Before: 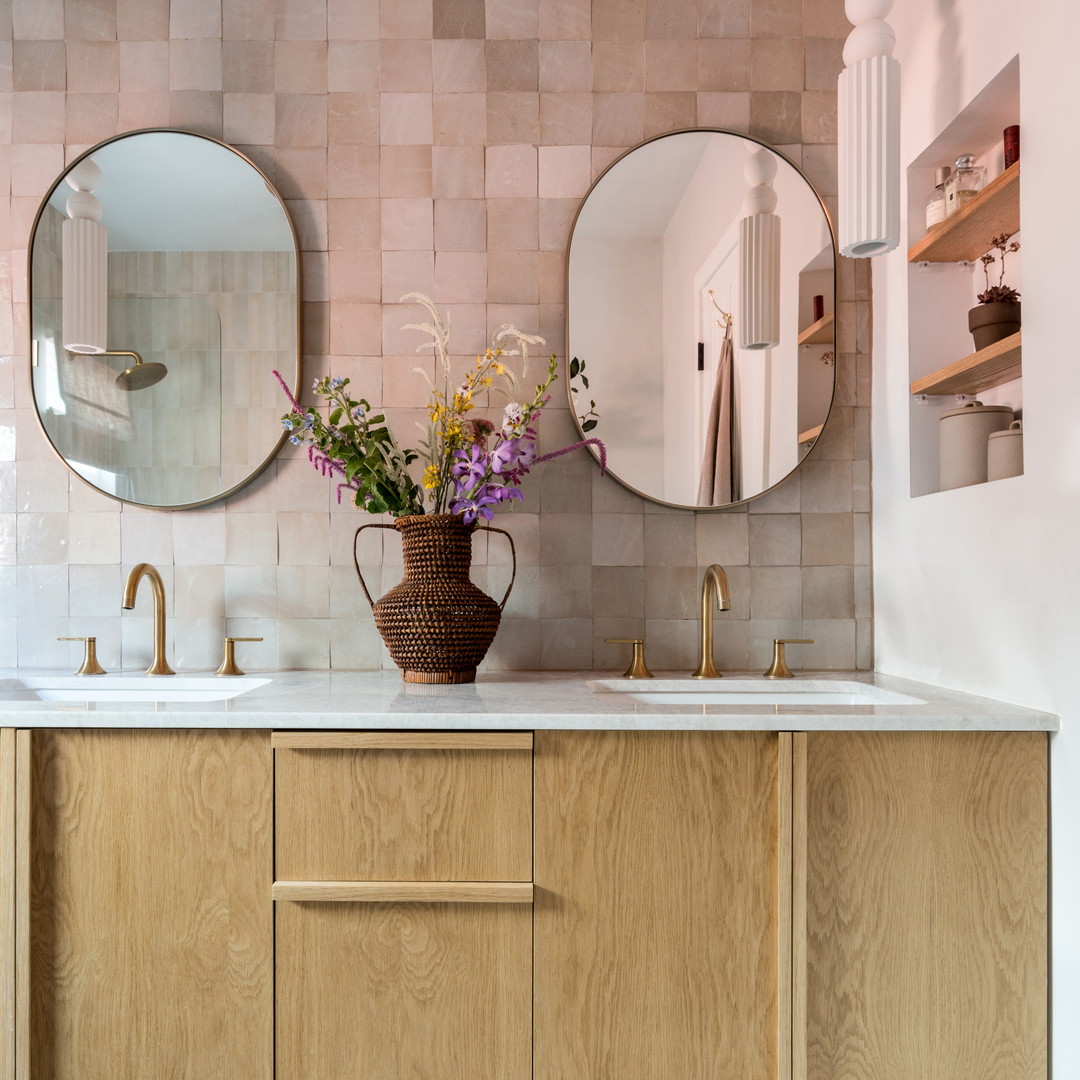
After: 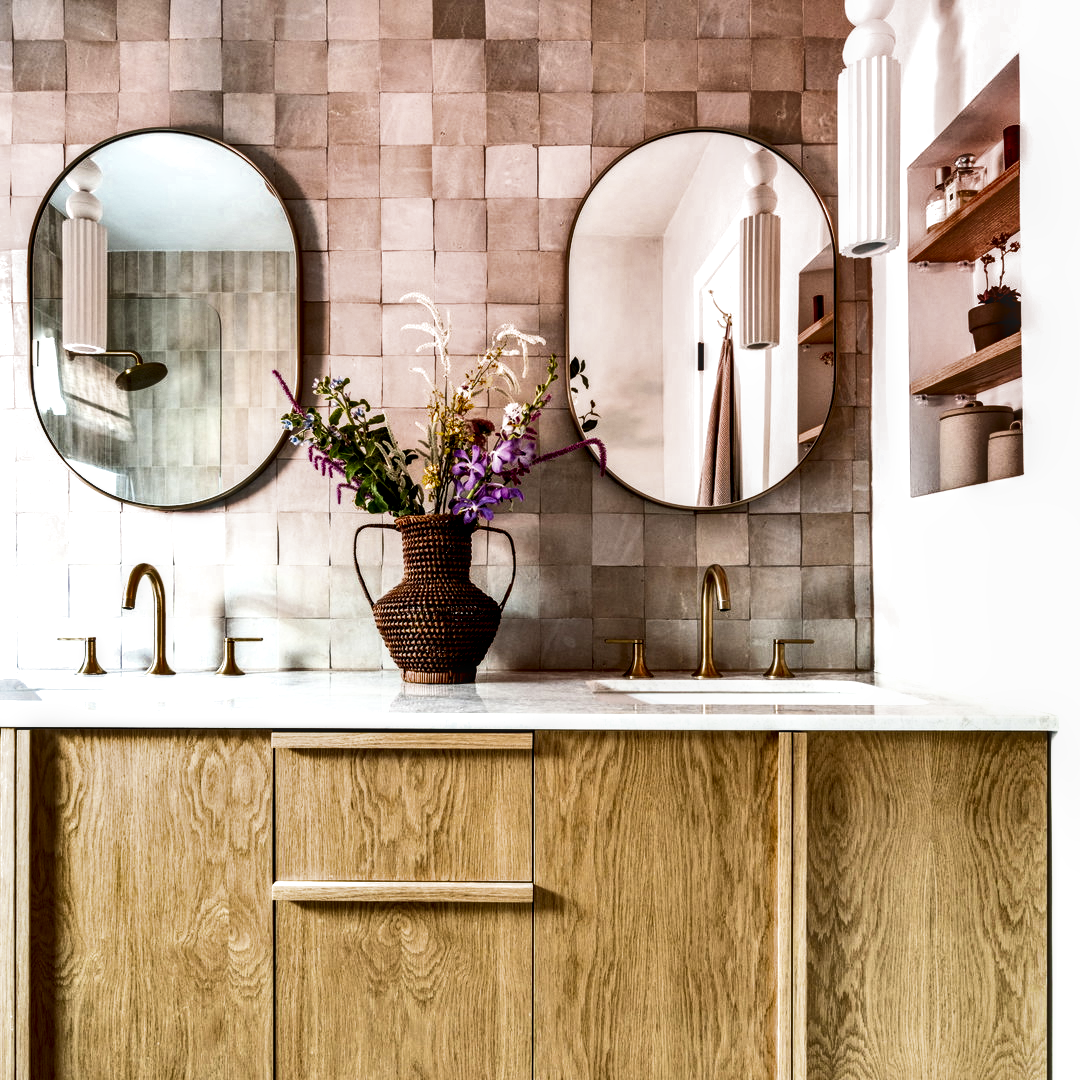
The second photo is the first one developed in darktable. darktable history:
exposure: exposure 1 EV, compensate highlight preservation false
filmic rgb: black relative exposure -3.73 EV, white relative exposure 2.77 EV, threshold 5.97 EV, dynamic range scaling -5.13%, hardness 3.04, enable highlight reconstruction true
local contrast: detail 142%
shadows and highlights: shadows 43.45, white point adjustment -1.6, soften with gaussian
contrast brightness saturation: brightness -0.514
